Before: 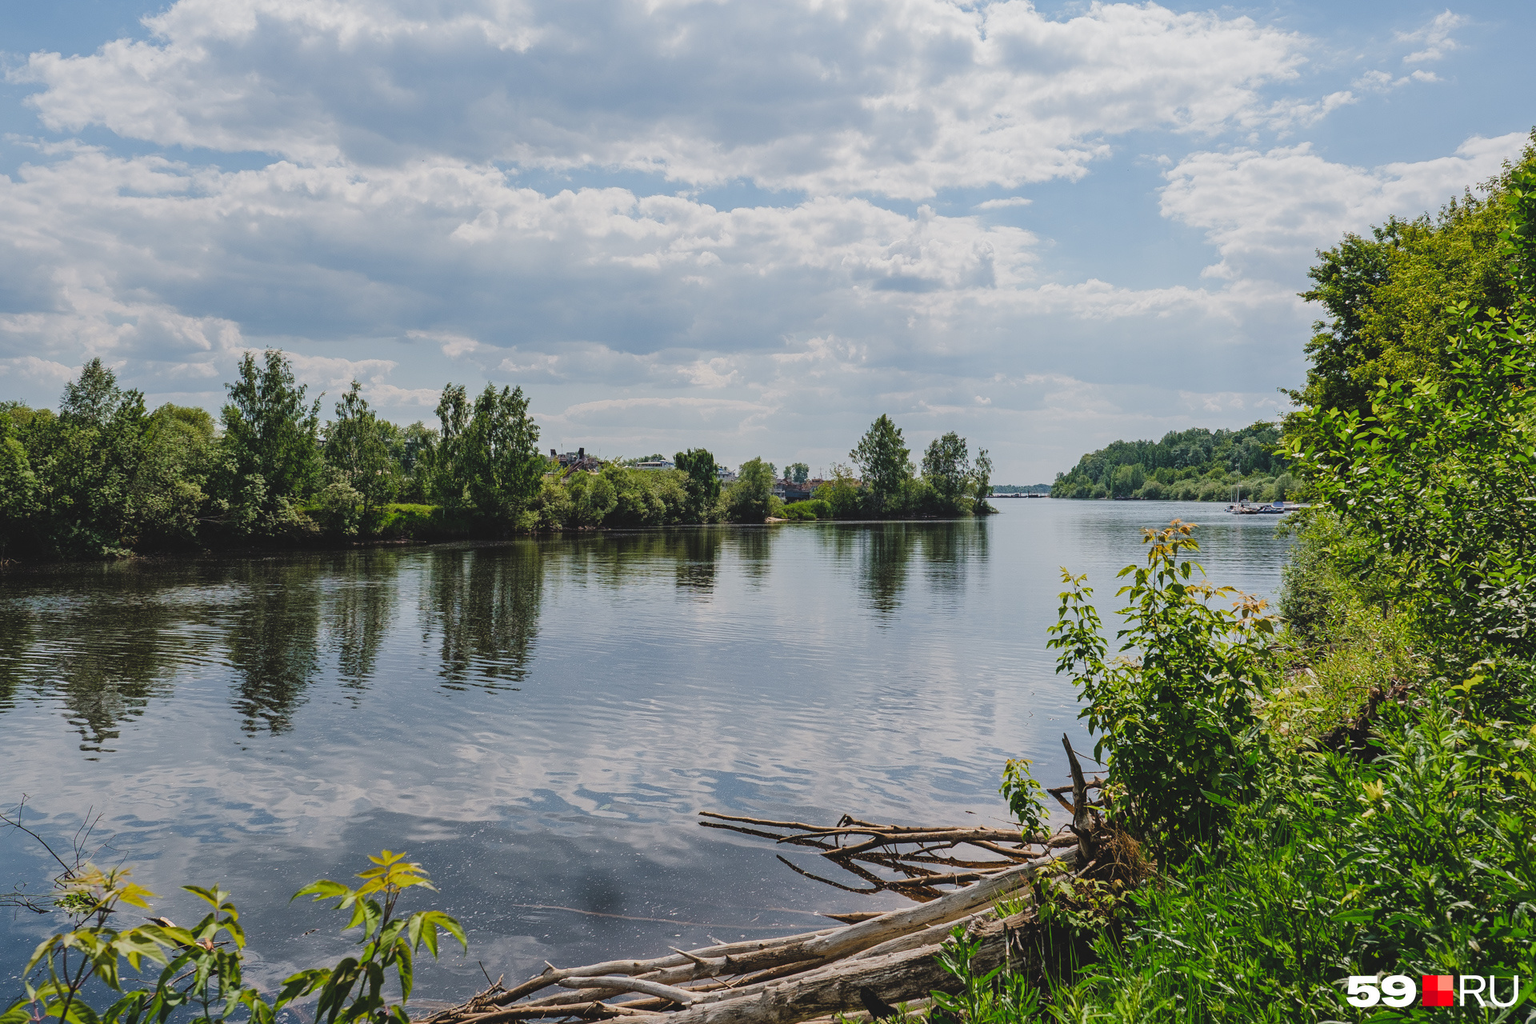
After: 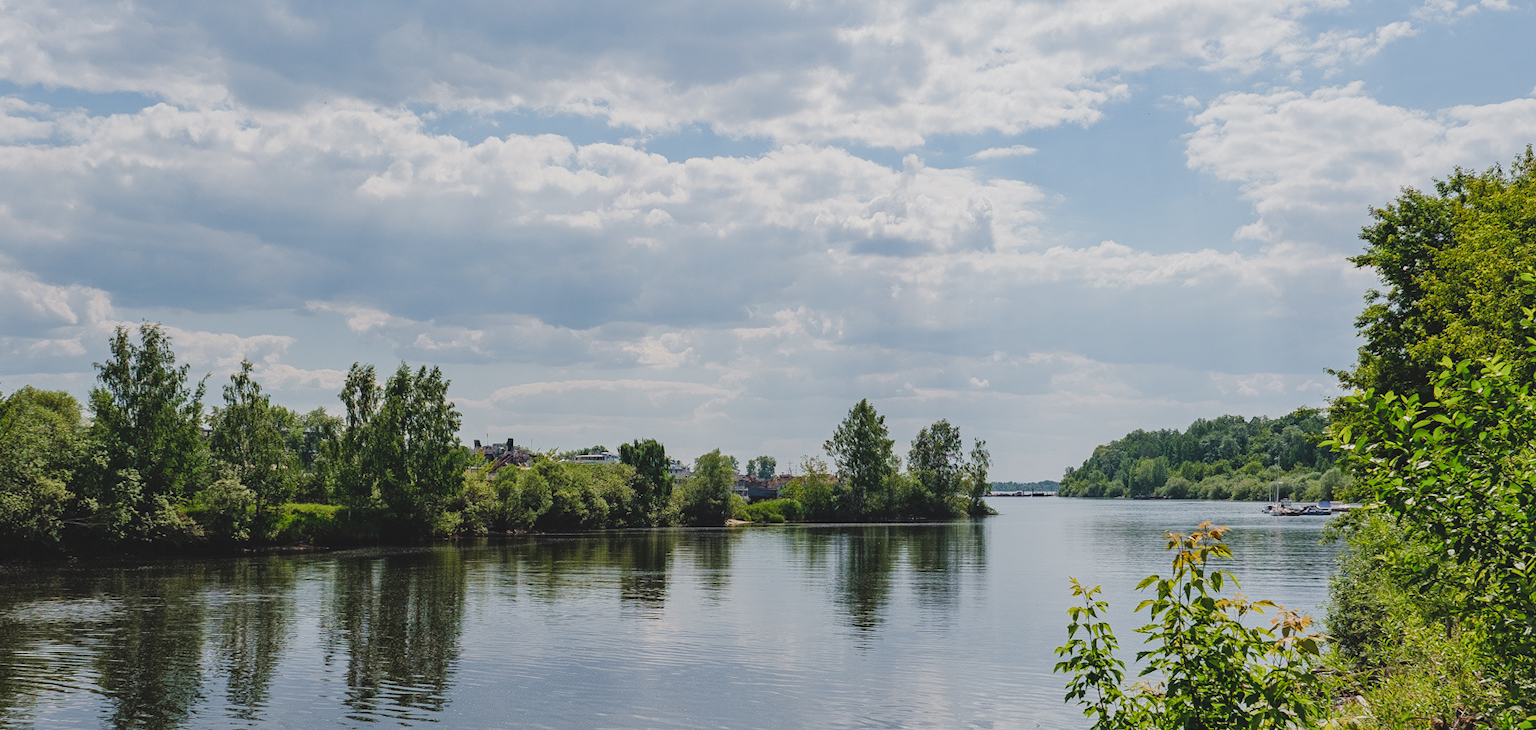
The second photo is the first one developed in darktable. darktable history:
crop and rotate: left 9.439%, top 7.169%, right 4.949%, bottom 31.764%
